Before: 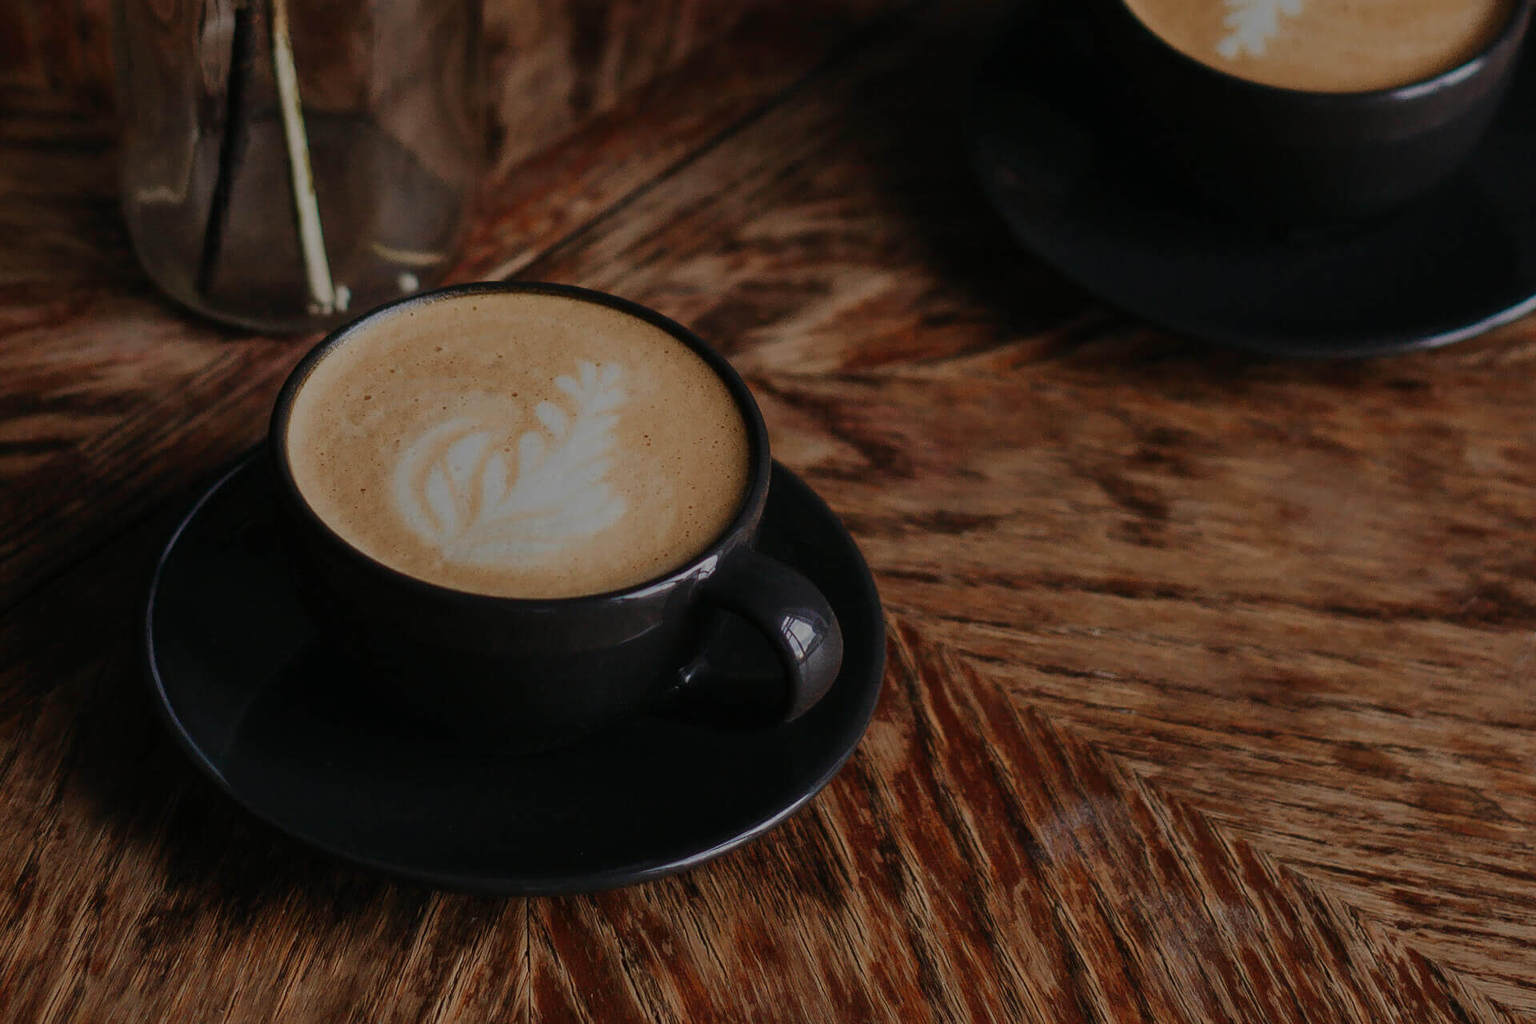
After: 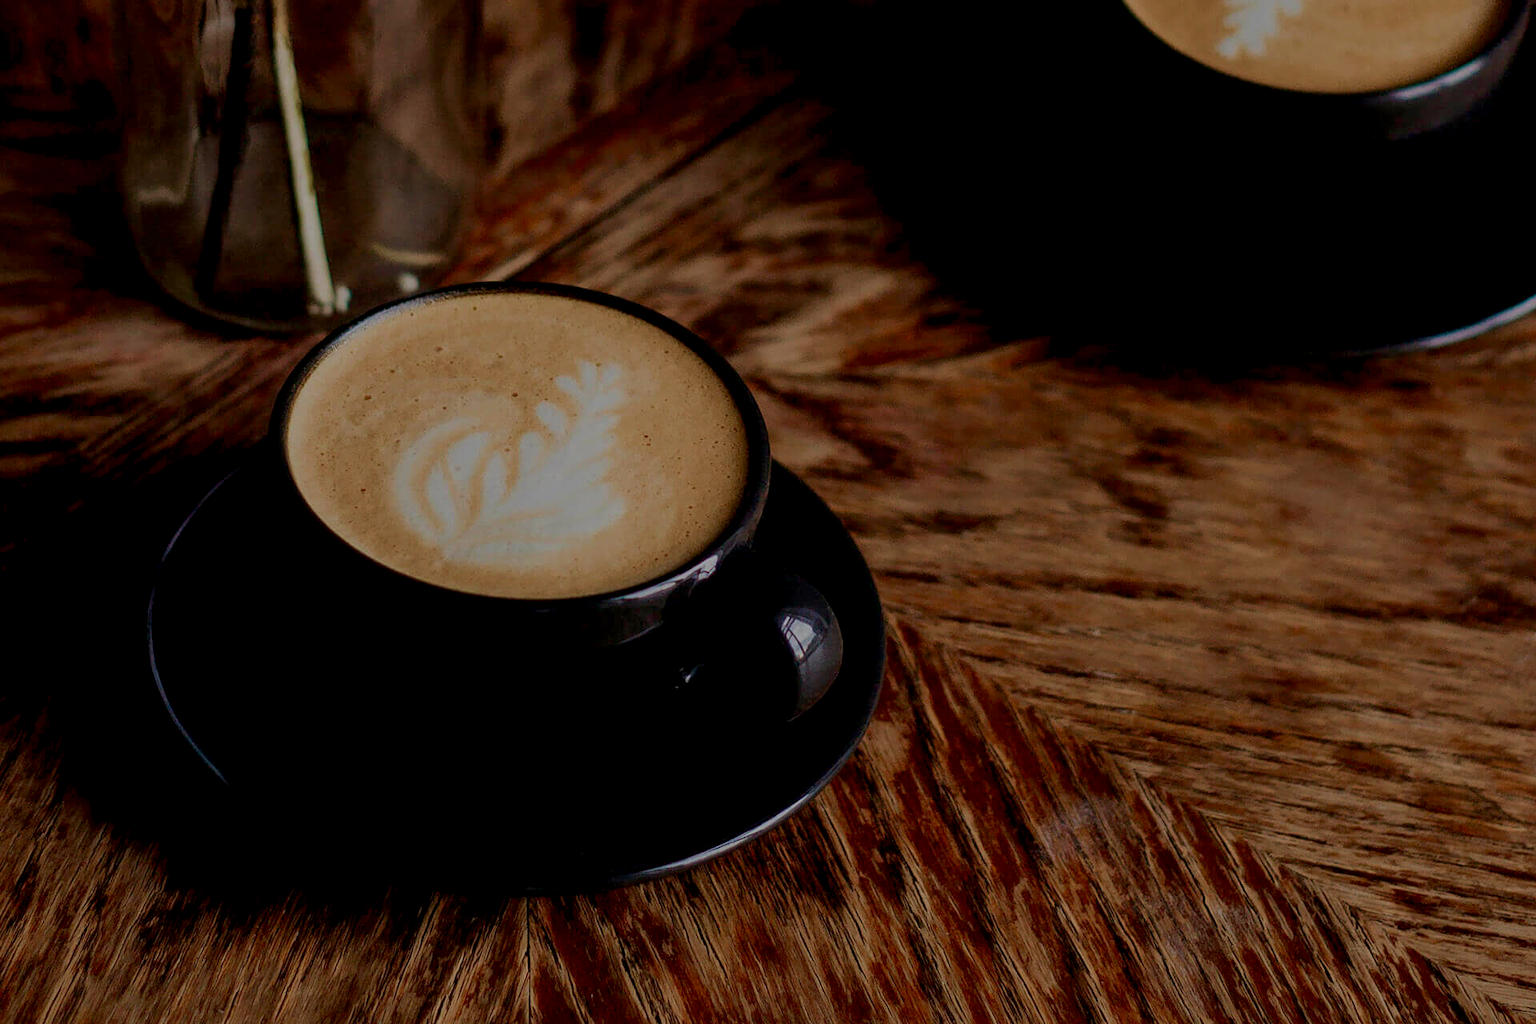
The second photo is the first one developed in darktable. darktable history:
velvia: on, module defaults
exposure: black level correction 0.01, exposure 0.011 EV, compensate highlight preservation false
